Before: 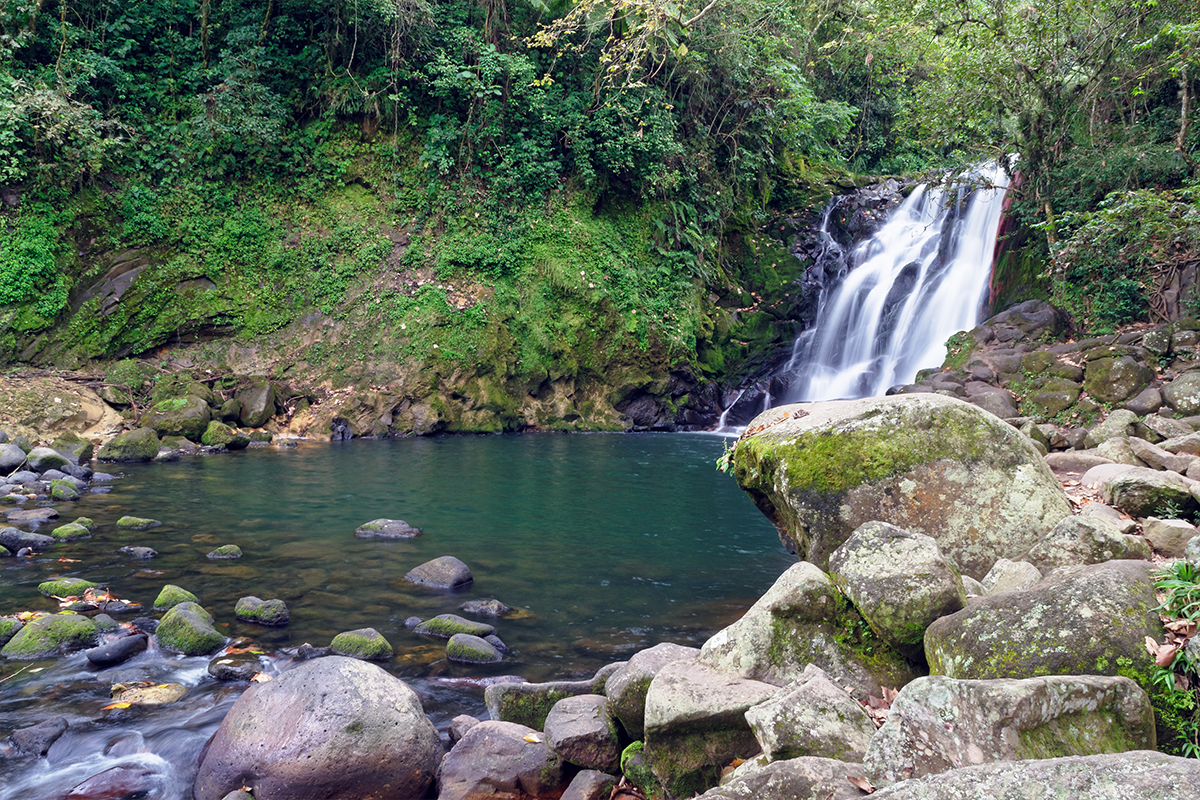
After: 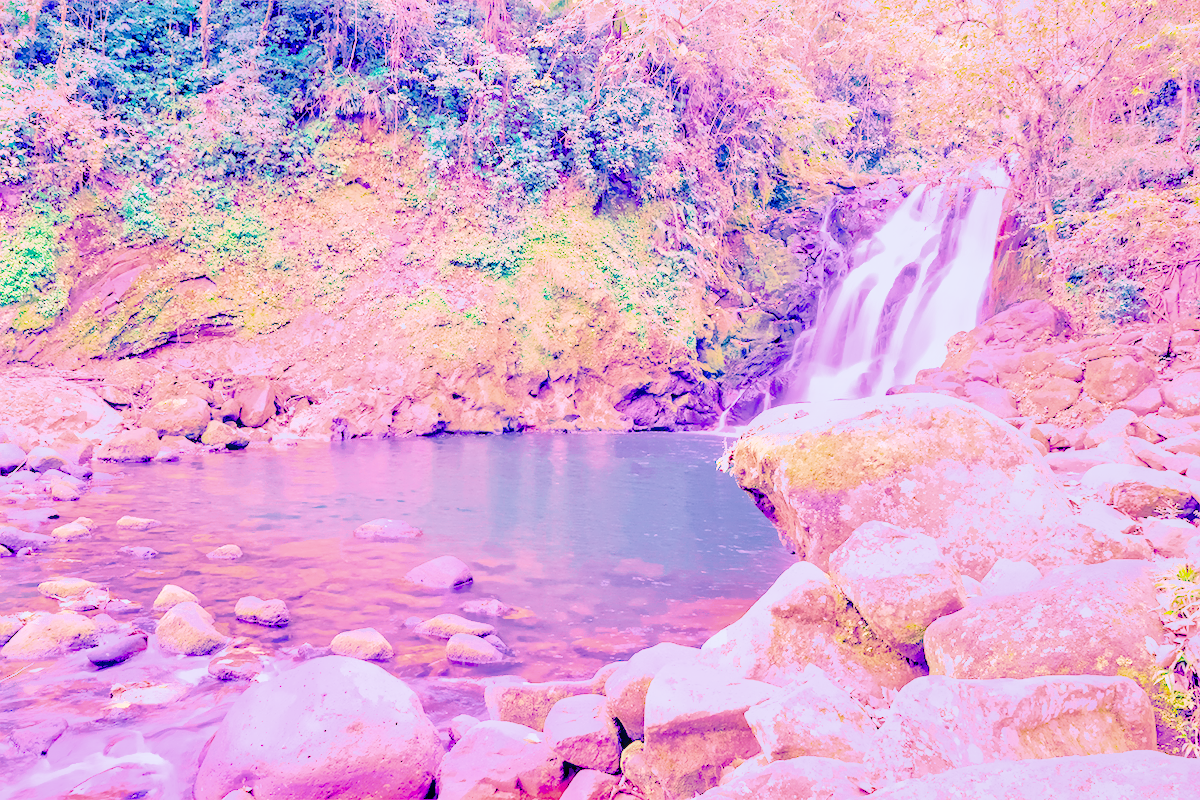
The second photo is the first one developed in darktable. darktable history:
local contrast: on, module defaults
color calibration: illuminant as shot in camera, x 0.358, y 0.373, temperature 4628.91 K
color balance rgb: linear chroma grading › shadows 10%, linear chroma grading › highlights 10%, linear chroma grading › global chroma 15%, linear chroma grading › mid-tones 15%, perceptual saturation grading › global saturation 40%, perceptual saturation grading › highlights -25%, perceptual saturation grading › mid-tones 35%, perceptual saturation grading › shadows 35%, perceptual brilliance grading › global brilliance 11.29%, global vibrance 11.29%
denoise (profiled): preserve shadows 1.52, scattering 0.002, a [-1, 0, 0], compensate highlight preservation false
exposure: black level correction 0, exposure 1.675 EV, compensate exposure bias true, compensate highlight preservation false
haze removal: compatibility mode true, adaptive false
highlight reconstruction: on, module defaults
hot pixels: on, module defaults
lens correction: scale 1, crop 1, focal 16, aperture 5.6, distance 1000, camera "Canon EOS RP", lens "Canon RF 16mm F2.8 STM"
shadows and highlights: on, module defaults
white balance: red 2.229, blue 1.46
tone equalizer: on, module defaults
velvia: on, module defaults
filmic rgb: black relative exposure -3.21 EV, white relative exposure 7.02 EV, hardness 1.46, contrast 1.35
